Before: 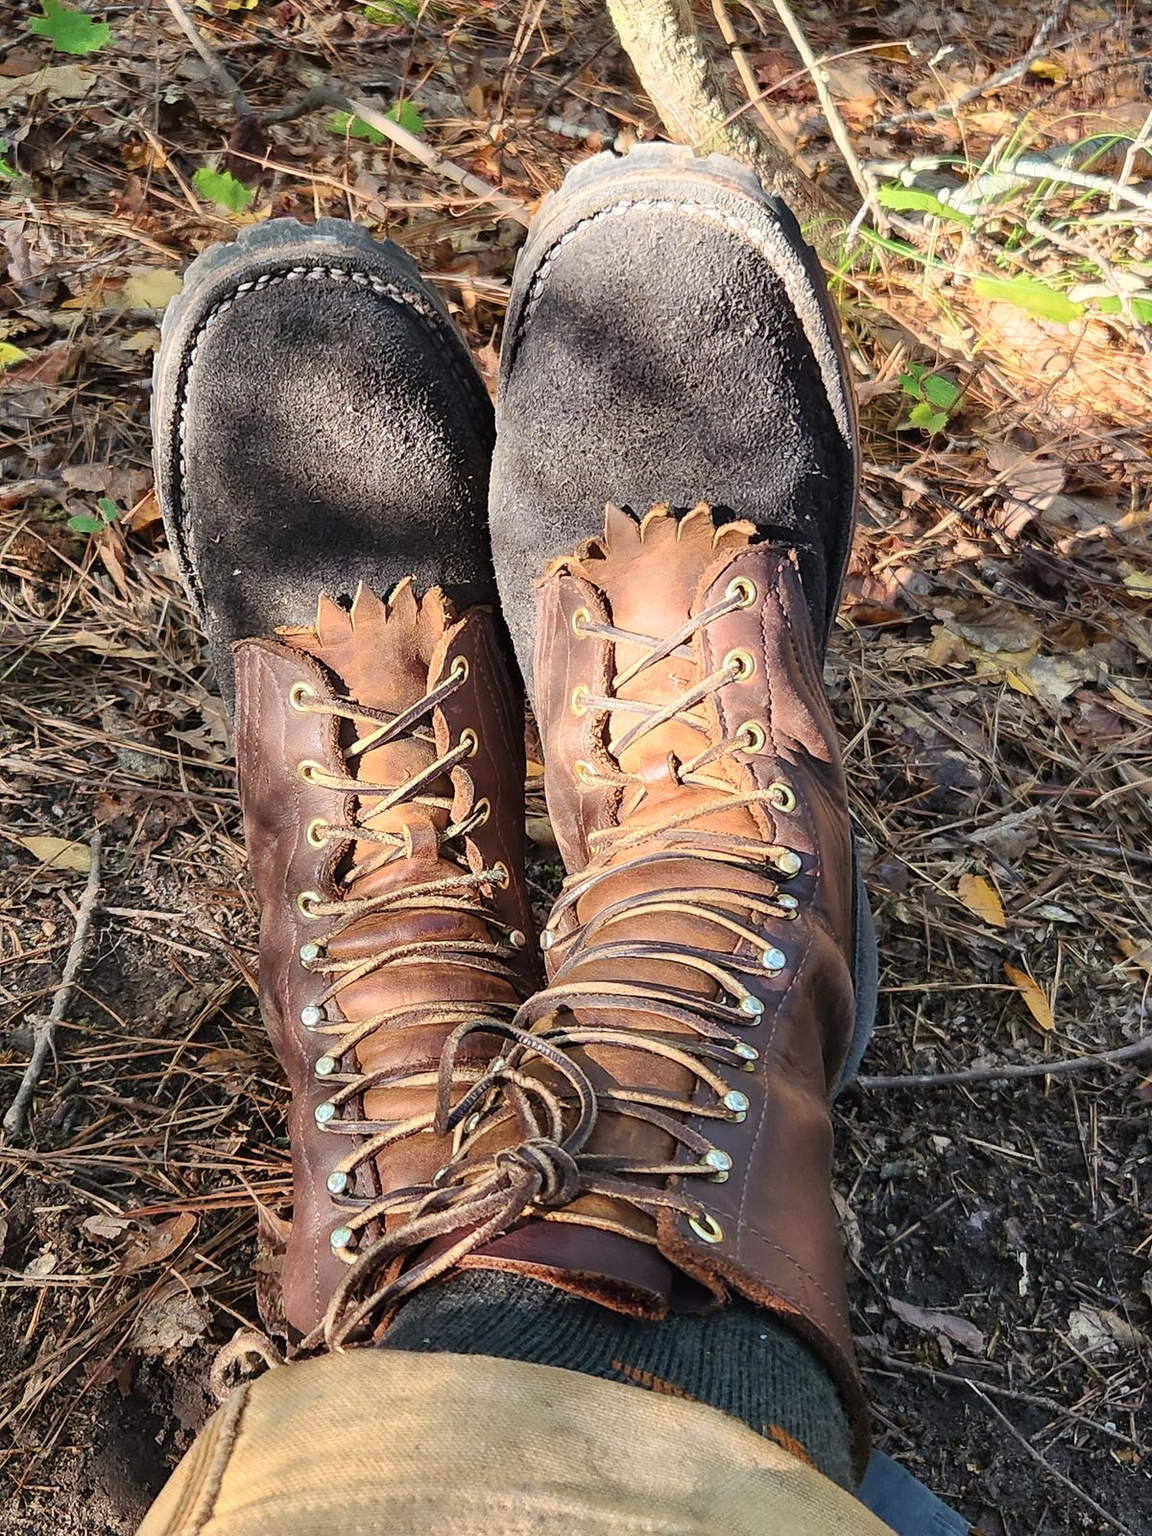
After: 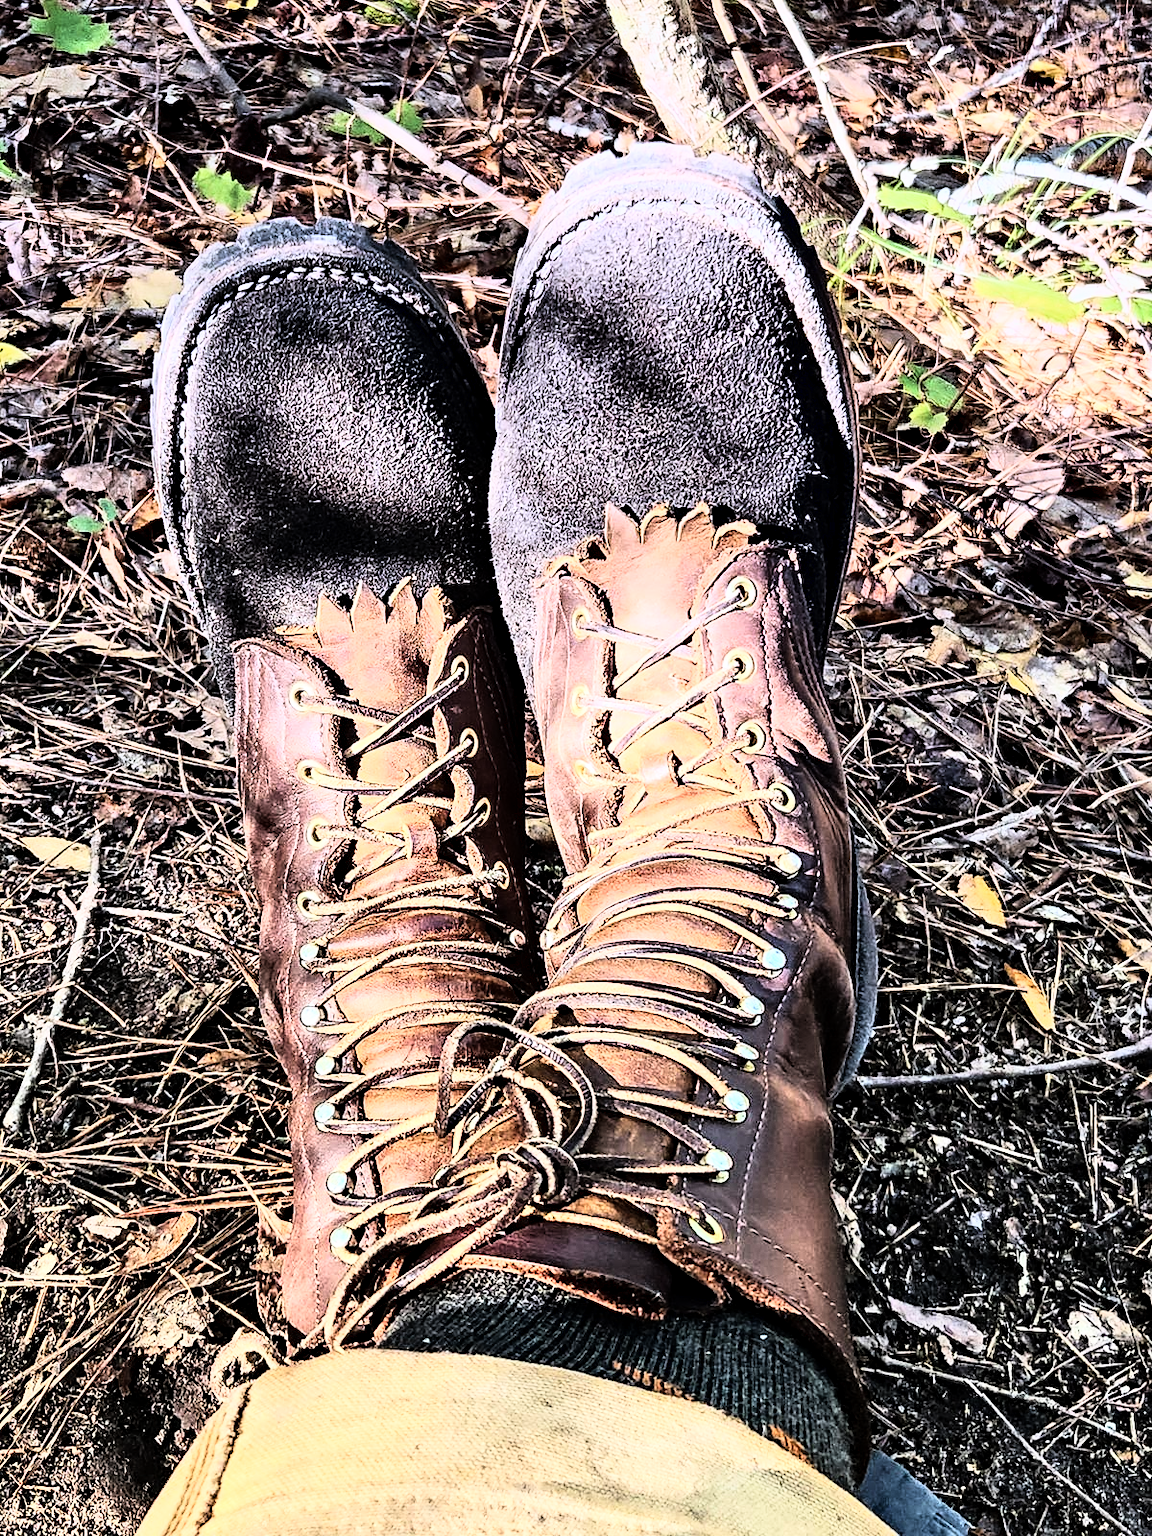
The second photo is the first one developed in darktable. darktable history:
graduated density: hue 238.83°, saturation 50%
rgb curve: curves: ch0 [(0, 0) (0.21, 0.15) (0.24, 0.21) (0.5, 0.75) (0.75, 0.96) (0.89, 0.99) (1, 1)]; ch1 [(0, 0.02) (0.21, 0.13) (0.25, 0.2) (0.5, 0.67) (0.75, 0.9) (0.89, 0.97) (1, 1)]; ch2 [(0, 0.02) (0.21, 0.13) (0.25, 0.2) (0.5, 0.67) (0.75, 0.9) (0.89, 0.97) (1, 1)], compensate middle gray true
contrast equalizer: octaves 7, y [[0.5, 0.542, 0.583, 0.625, 0.667, 0.708], [0.5 ×6], [0.5 ×6], [0 ×6], [0 ×6]]
